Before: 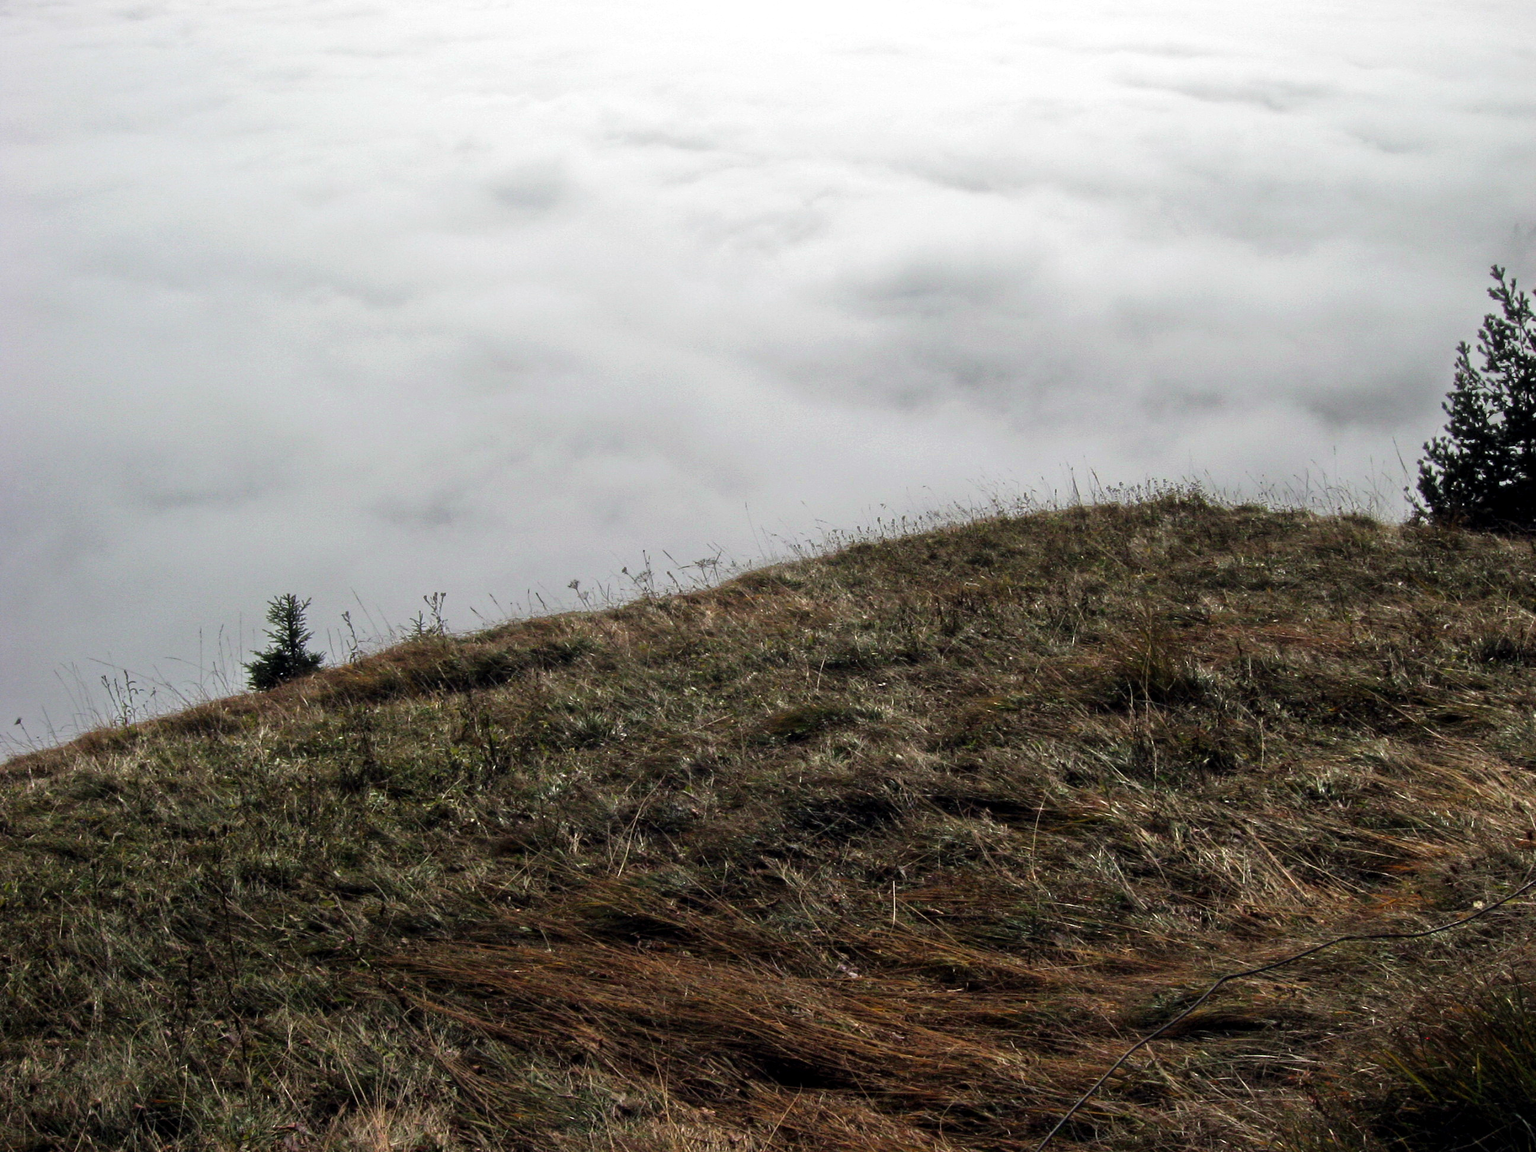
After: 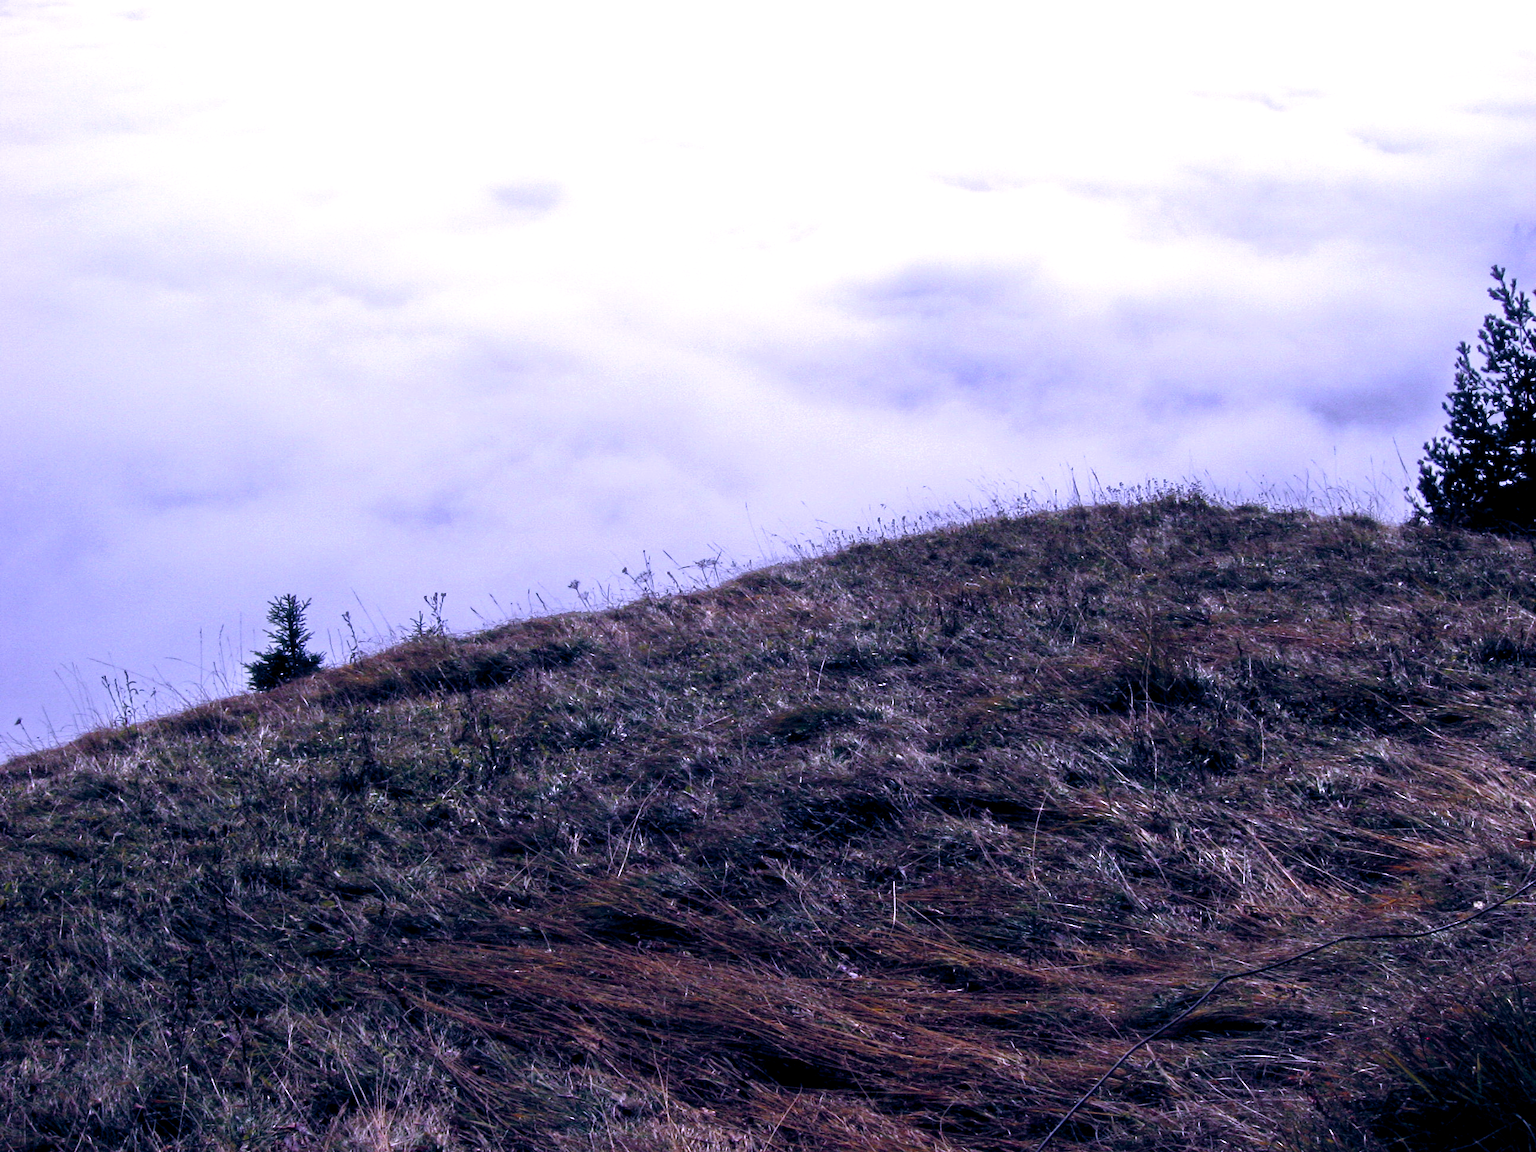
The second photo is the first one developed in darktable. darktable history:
color balance rgb: highlights gain › chroma 2.94%, highlights gain › hue 60.57°, global offset › chroma 0.25%, global offset › hue 256.52°, perceptual saturation grading › global saturation 20%, perceptual saturation grading › highlights -50%, perceptual saturation grading › shadows 30%, contrast 15%
white balance: red 0.98, blue 1.61
